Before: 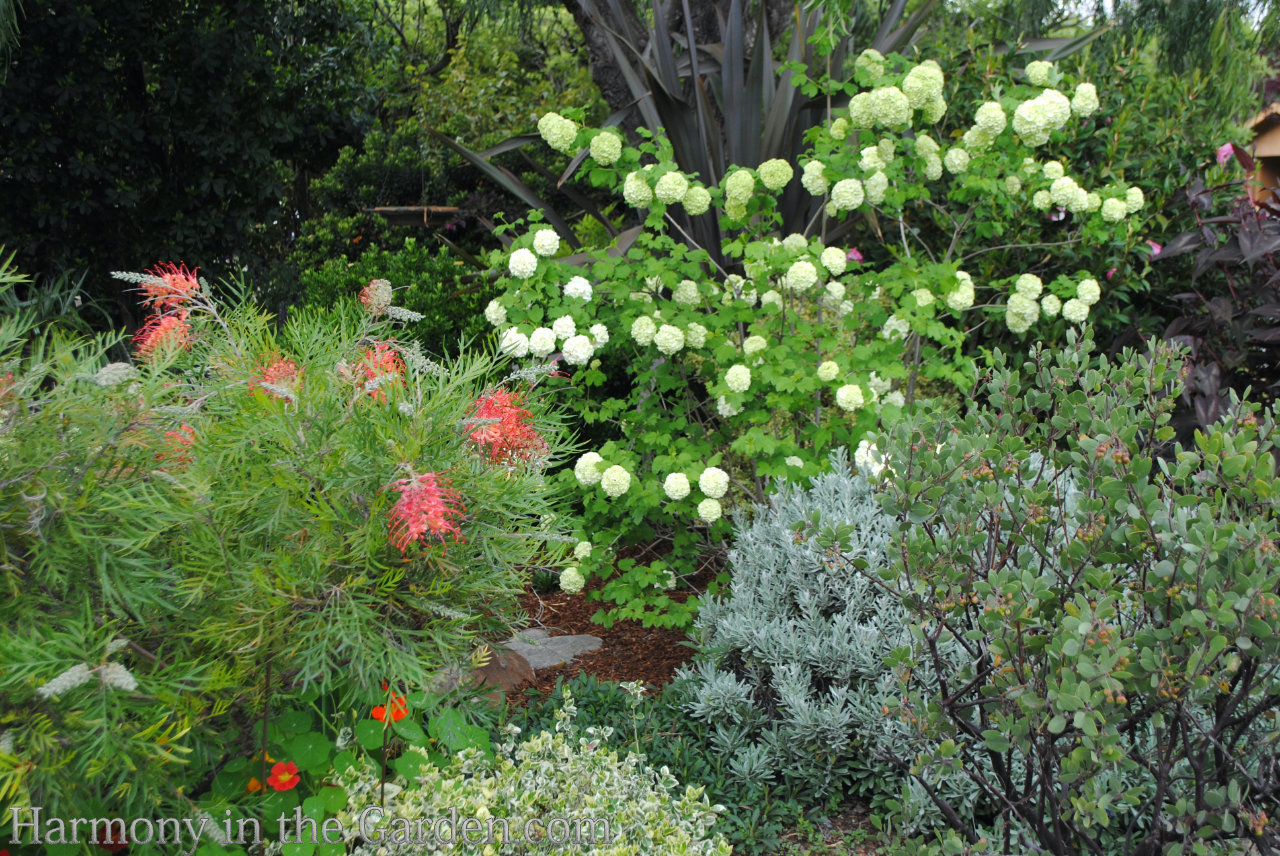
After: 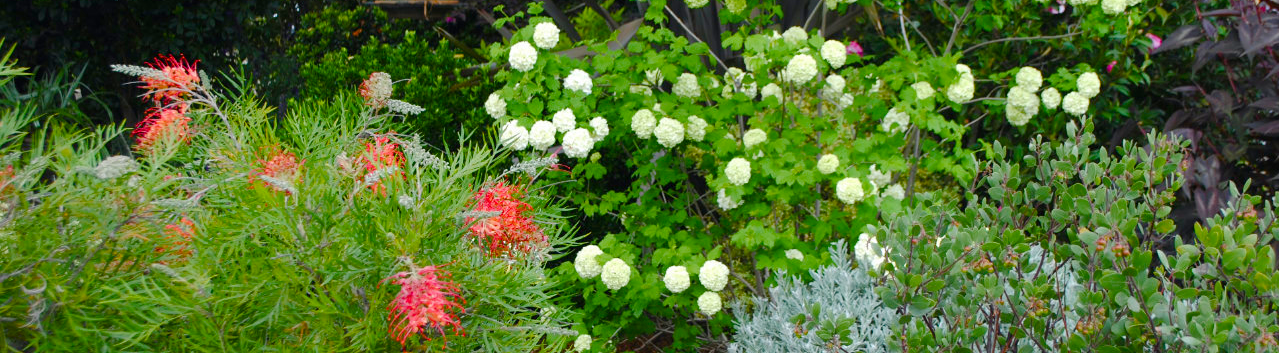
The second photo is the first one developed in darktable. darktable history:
color balance rgb: linear chroma grading › shadows 31.332%, linear chroma grading › global chroma -1.436%, linear chroma grading › mid-tones 4.174%, perceptual saturation grading › global saturation 25.69%, perceptual saturation grading › highlights -28.527%, perceptual saturation grading › shadows 32.826%
crop and rotate: top 24.316%, bottom 34.392%
